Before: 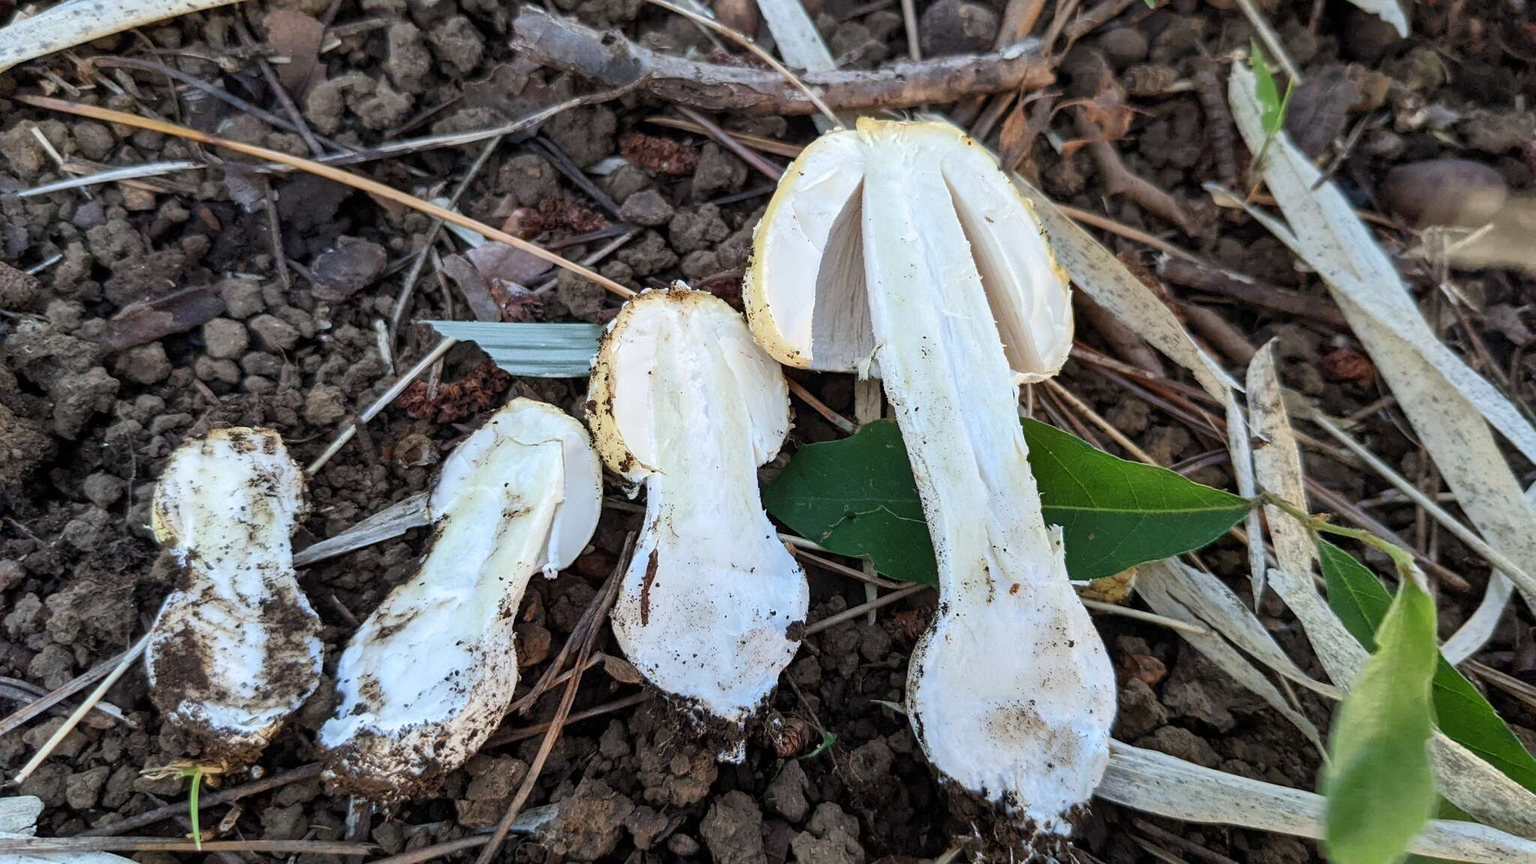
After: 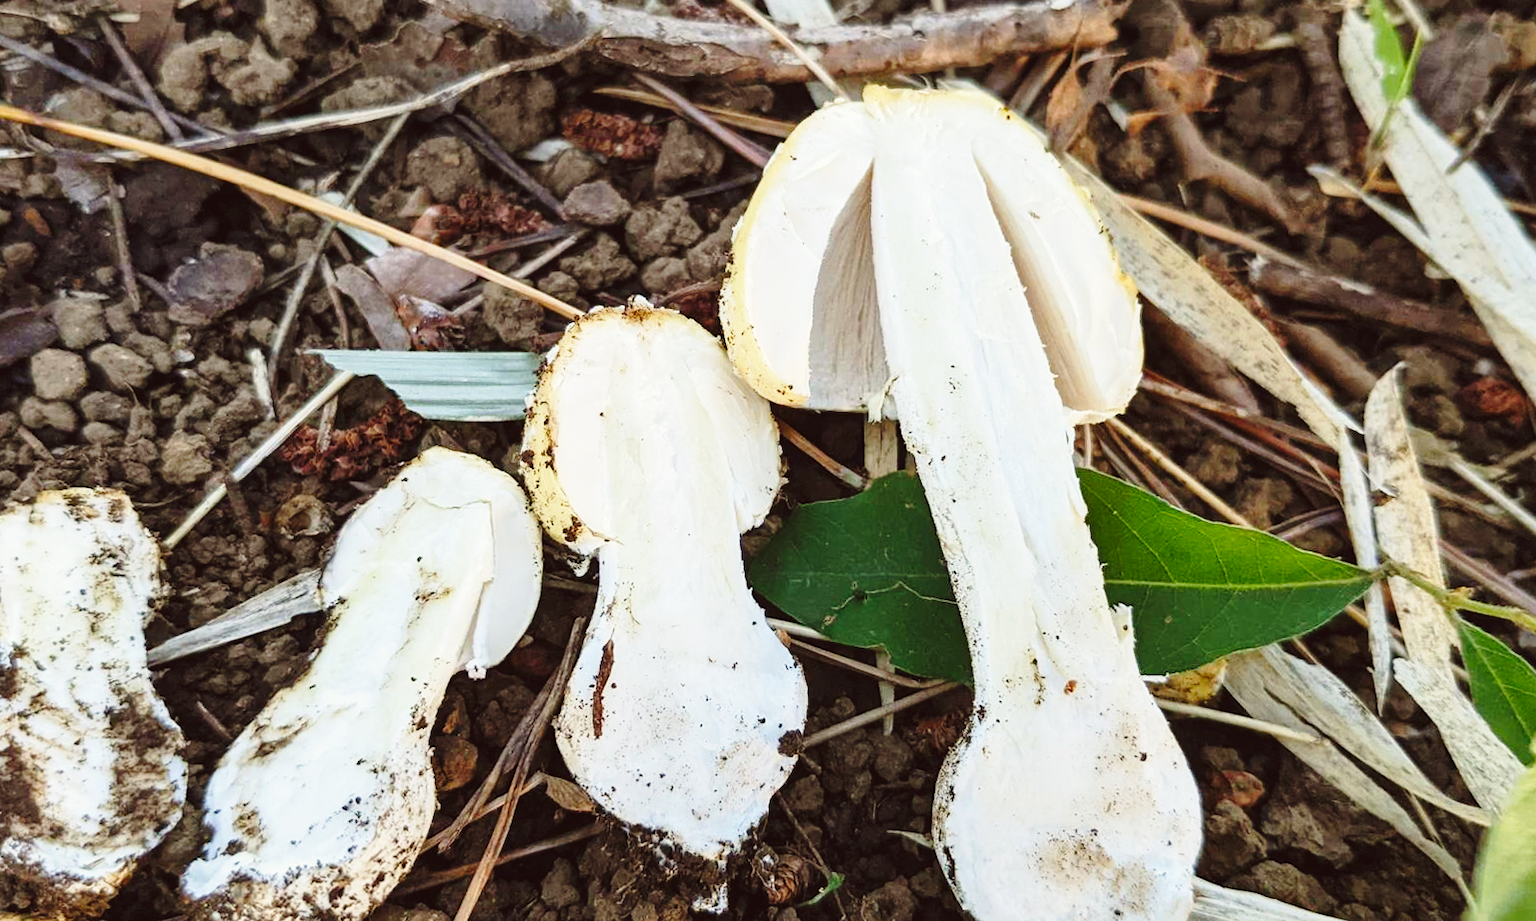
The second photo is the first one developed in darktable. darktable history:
base curve: curves: ch0 [(0, 0) (0.028, 0.03) (0.121, 0.232) (0.46, 0.748) (0.859, 0.968) (1, 1)], preserve colors none
crop: left 11.225%, top 5.381%, right 9.565%, bottom 10.314%
color balance: lift [1.005, 1.002, 0.998, 0.998], gamma [1, 1.021, 1.02, 0.979], gain [0.923, 1.066, 1.056, 0.934]
rotate and perspective: rotation -0.45°, automatic cropping original format, crop left 0.008, crop right 0.992, crop top 0.012, crop bottom 0.988
